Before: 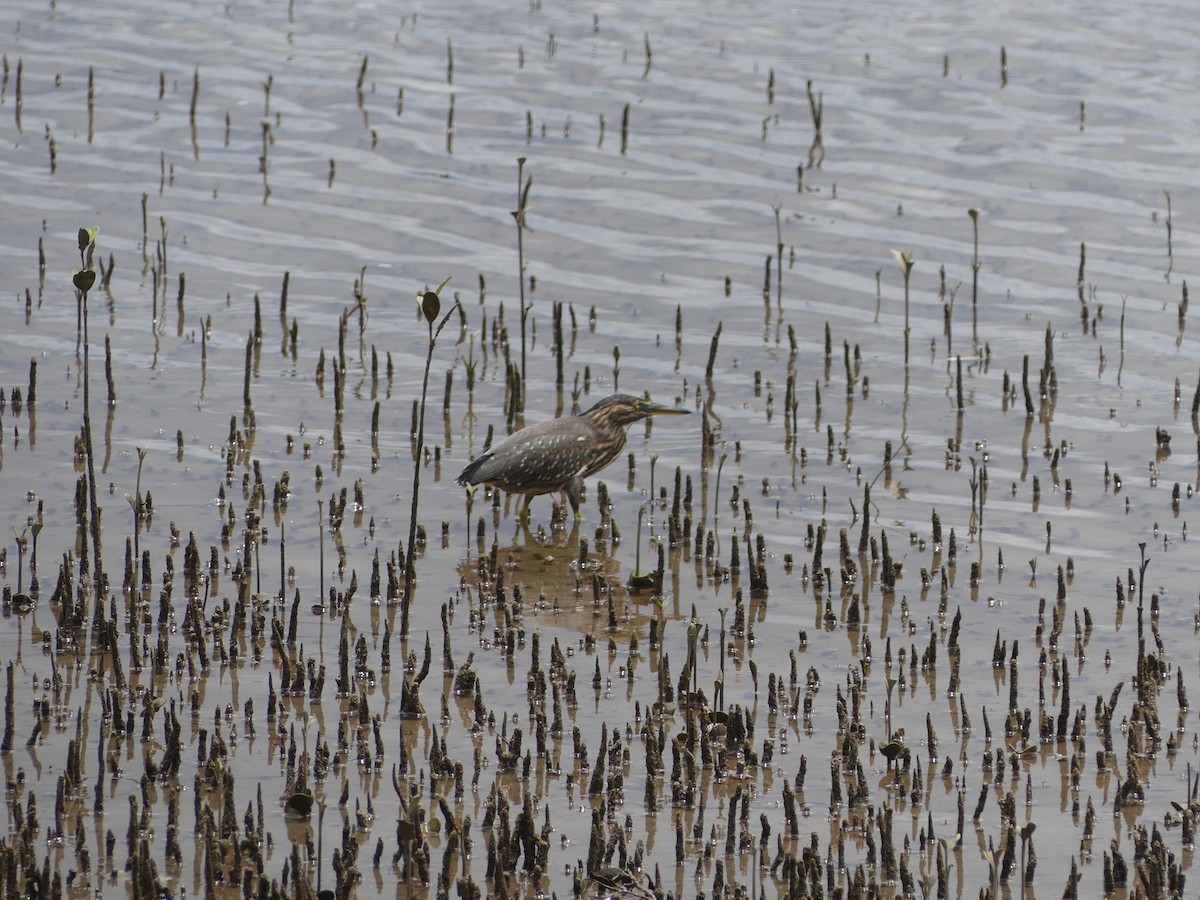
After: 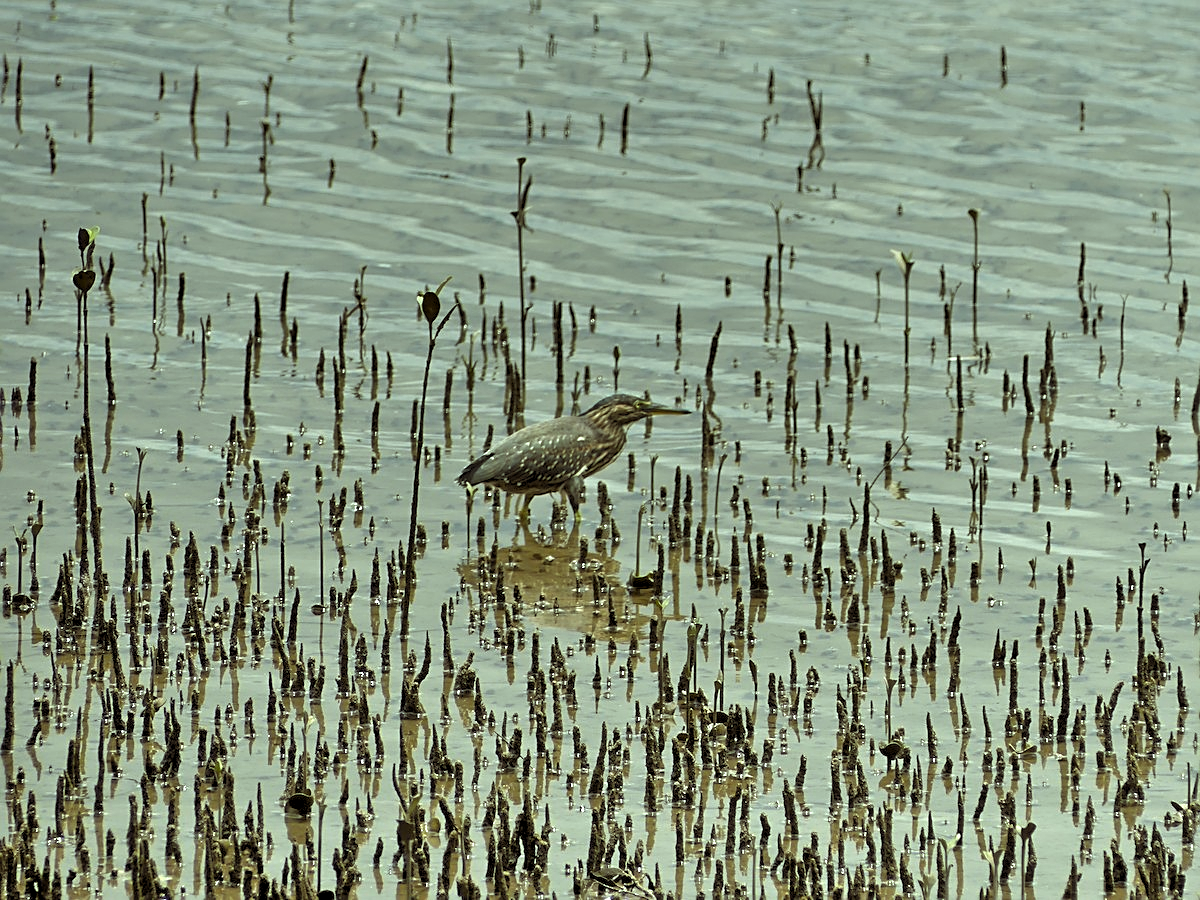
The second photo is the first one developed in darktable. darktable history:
levels: levels [0.182, 0.542, 0.902]
sharpen: on, module defaults
white balance: emerald 1
color balance: lift [1, 1.015, 0.987, 0.985], gamma [1, 0.959, 1.042, 0.958], gain [0.927, 0.938, 1.072, 0.928], contrast 1.5%
exposure: black level correction 0, exposure 0.5 EV, compensate highlight preservation false
tone equalizer: -7 EV 0.15 EV, -6 EV 0.6 EV, -5 EV 1.15 EV, -4 EV 1.33 EV, -3 EV 1.15 EV, -2 EV 0.6 EV, -1 EV 0.15 EV, mask exposure compensation -0.5 EV
graduated density: rotation -0.352°, offset 57.64
